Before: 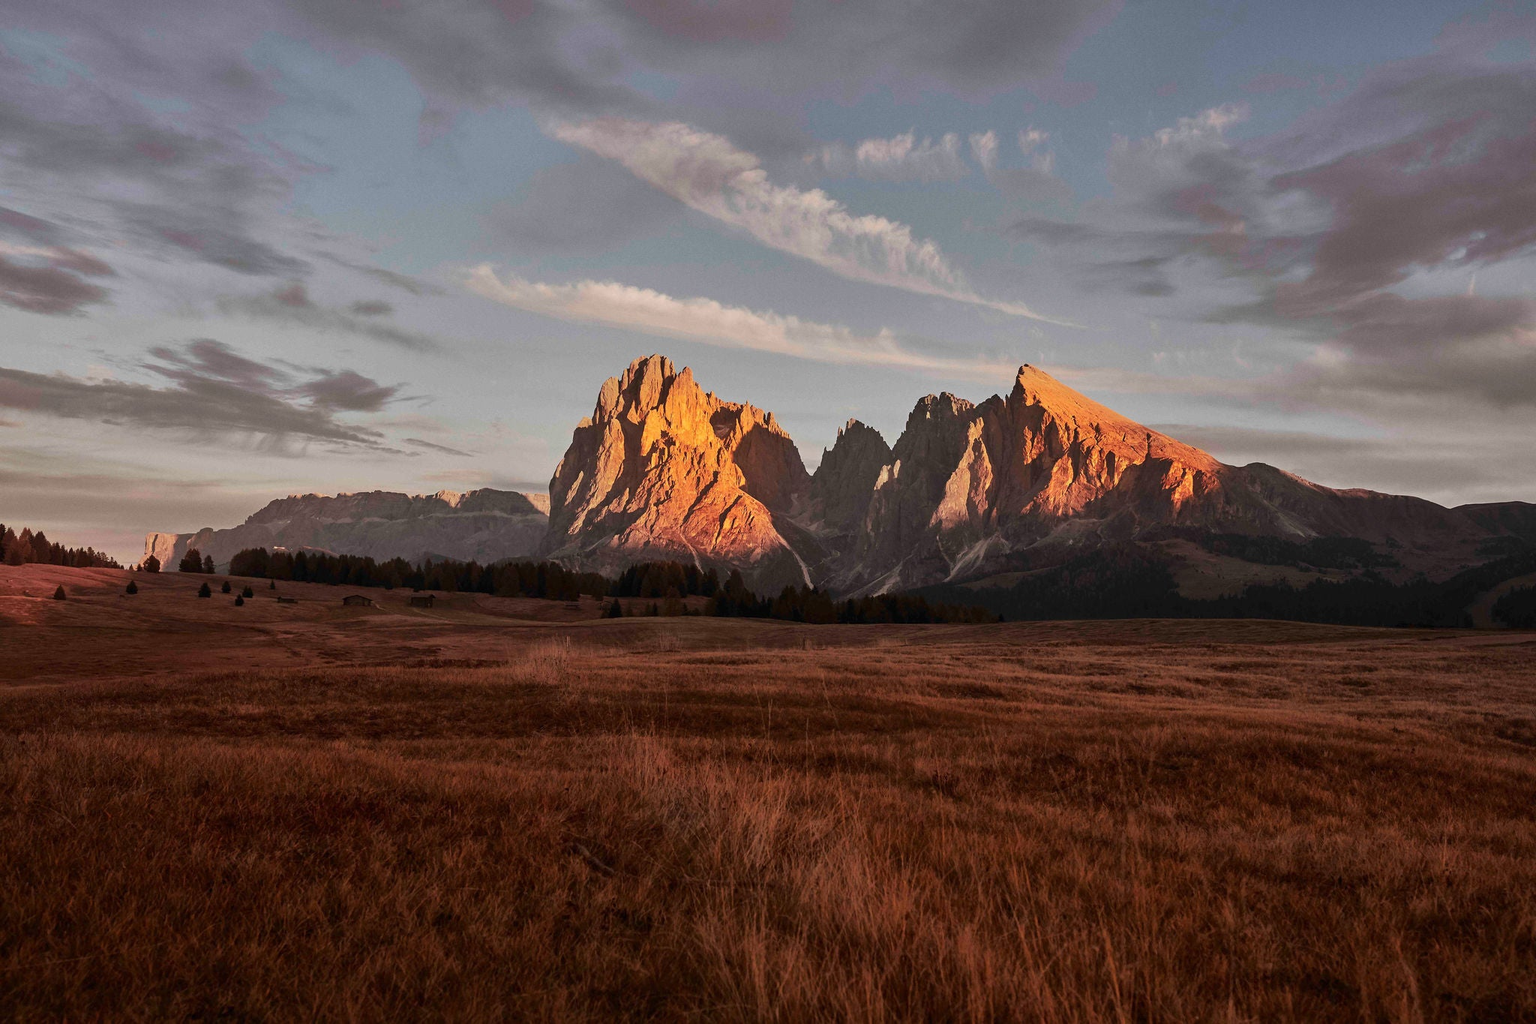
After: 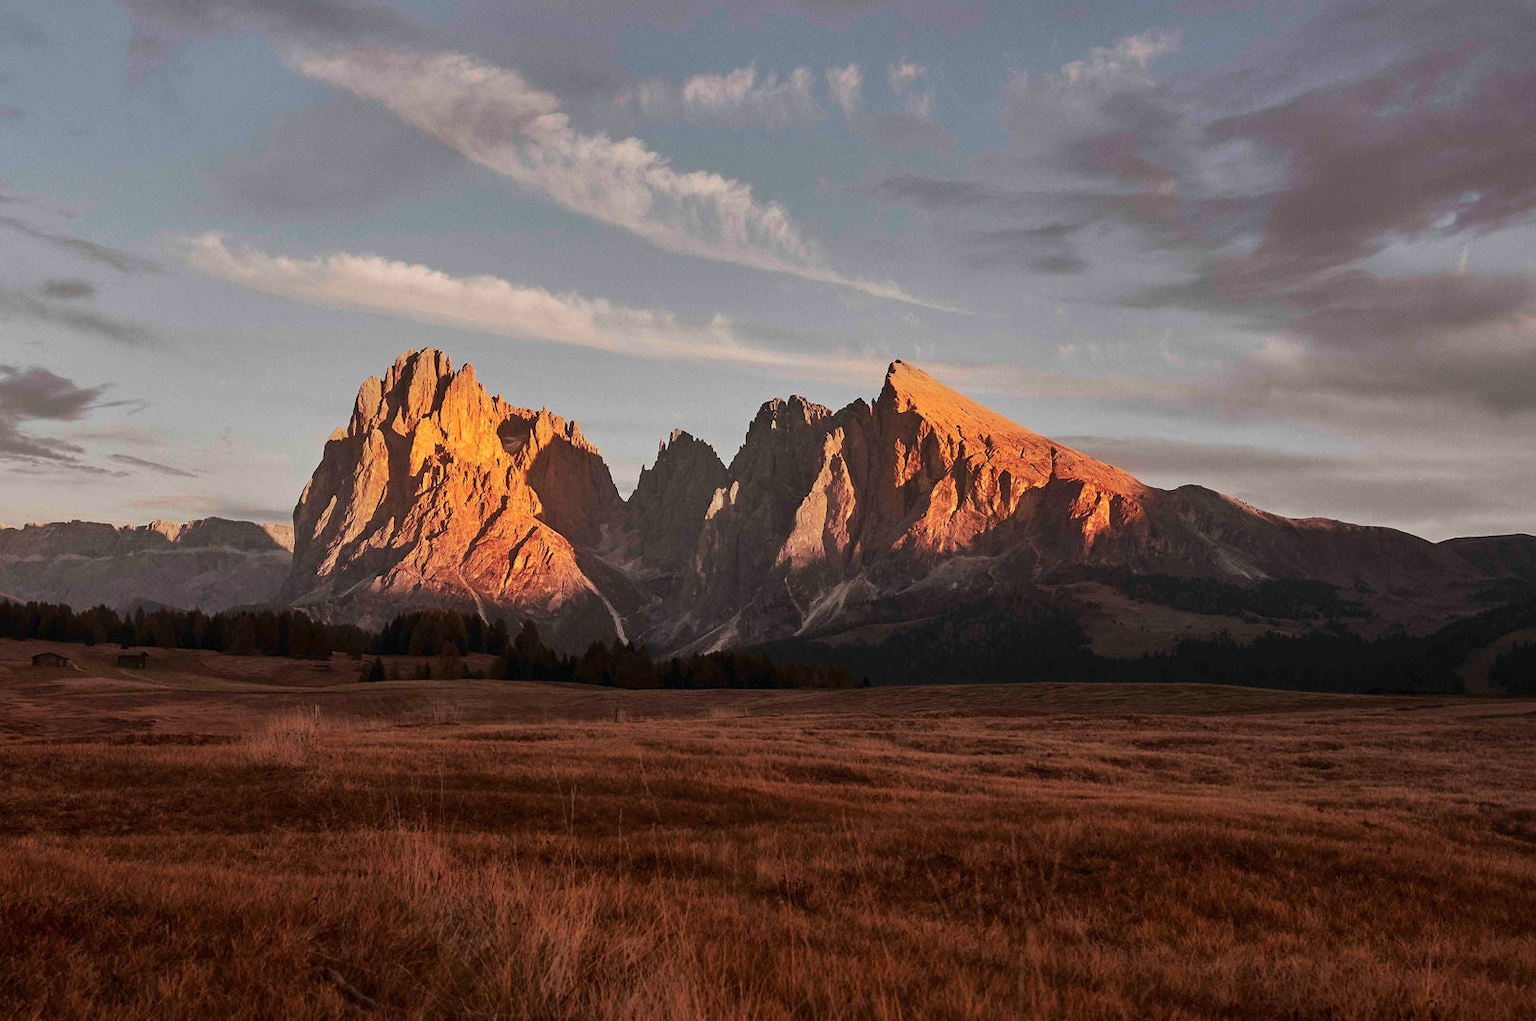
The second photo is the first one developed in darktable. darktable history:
tone equalizer: on, module defaults
crop and rotate: left 20.74%, top 7.912%, right 0.375%, bottom 13.378%
